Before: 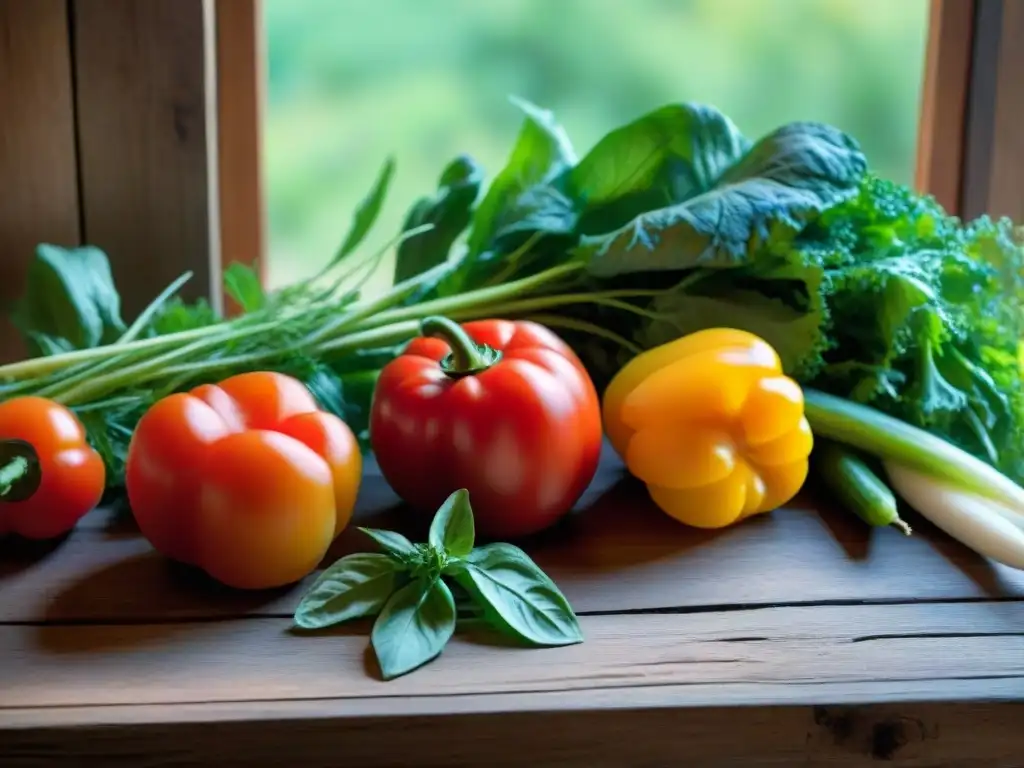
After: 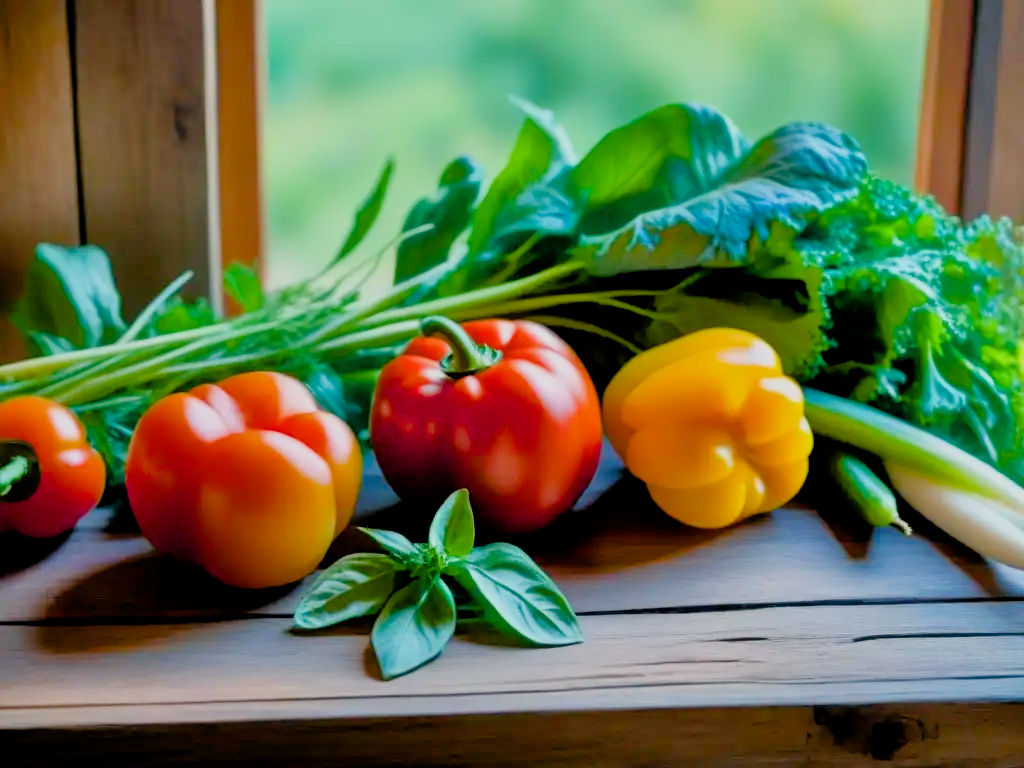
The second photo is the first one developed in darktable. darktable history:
exposure: exposure -0.154 EV, compensate highlight preservation false
tone equalizer: -7 EV 0.156 EV, -6 EV 0.606 EV, -5 EV 1.17 EV, -4 EV 1.32 EV, -3 EV 1.16 EV, -2 EV 0.6 EV, -1 EV 0.149 EV
color balance rgb: shadows lift › chroma 1.024%, shadows lift › hue 215.99°, linear chroma grading › global chroma 9.73%, perceptual saturation grading › global saturation 19.362%, perceptual saturation grading › highlights -25.441%, perceptual saturation grading › shadows 49.883%, global vibrance 8.166%
filmic rgb: black relative exposure -8 EV, white relative exposure 4 EV, hardness 4.11, latitude 49.93%, contrast 1.101
